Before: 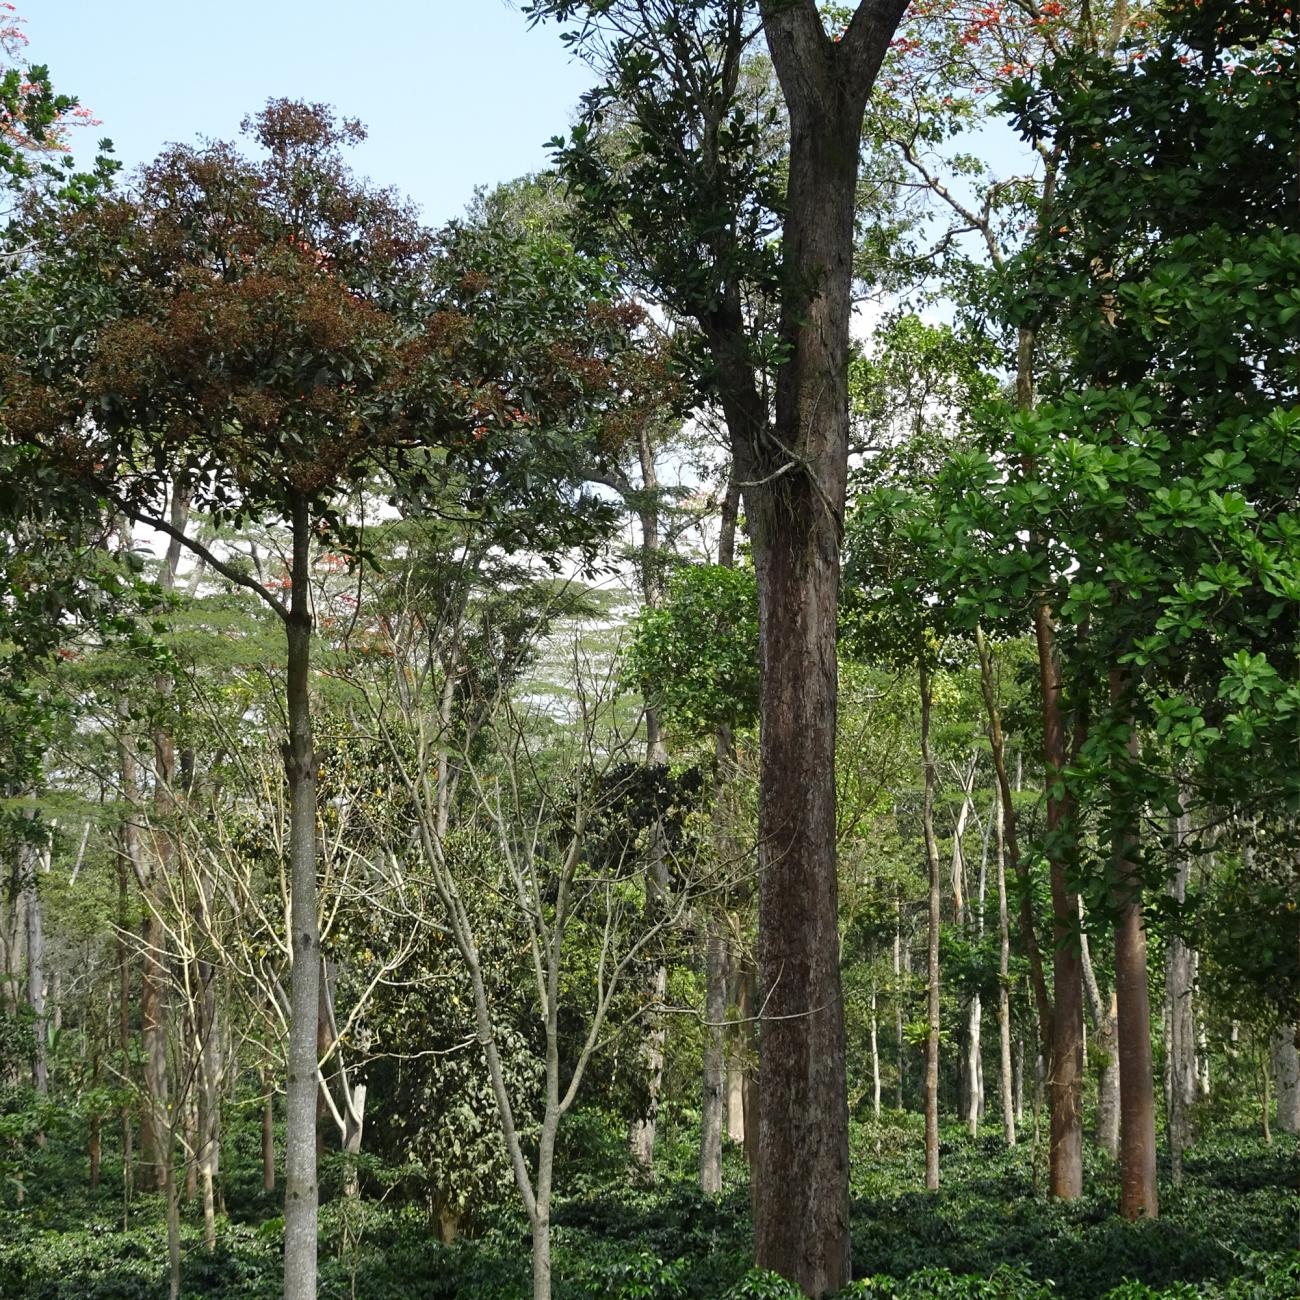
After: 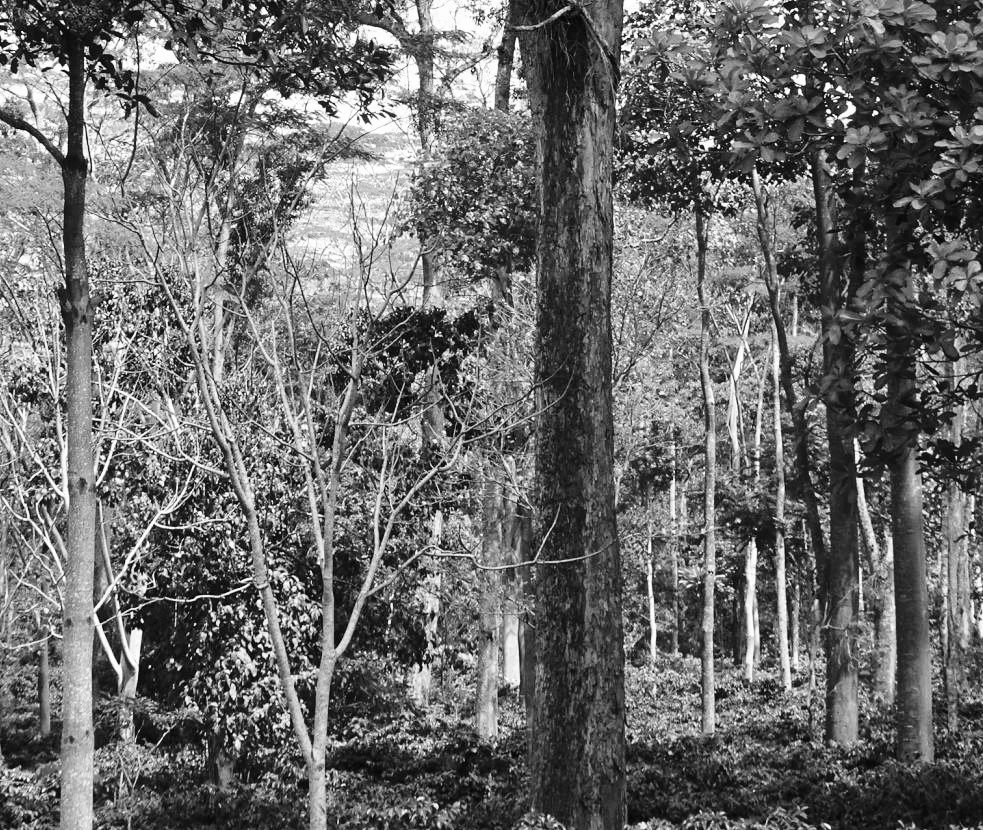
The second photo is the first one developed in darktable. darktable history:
crop and rotate: left 17.299%, top 35.115%, right 7.015%, bottom 1.024%
white balance: red 0.766, blue 1.537
monochrome: on, module defaults
base curve: curves: ch0 [(0, 0) (0.028, 0.03) (0.121, 0.232) (0.46, 0.748) (0.859, 0.968) (1, 1)], preserve colors none
